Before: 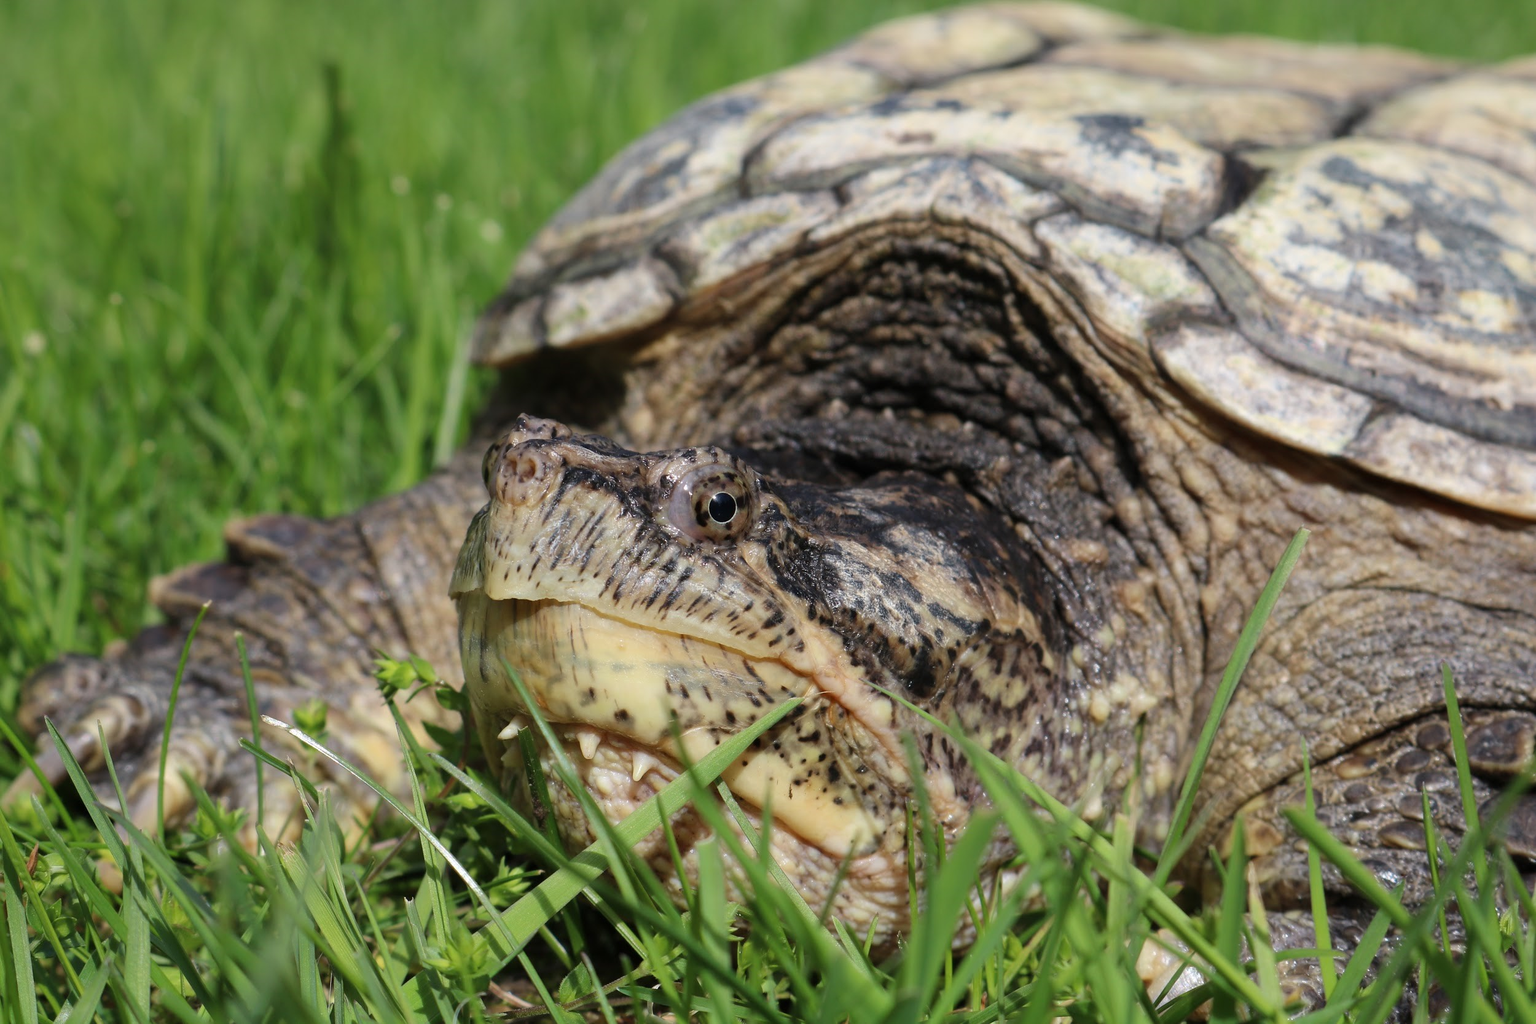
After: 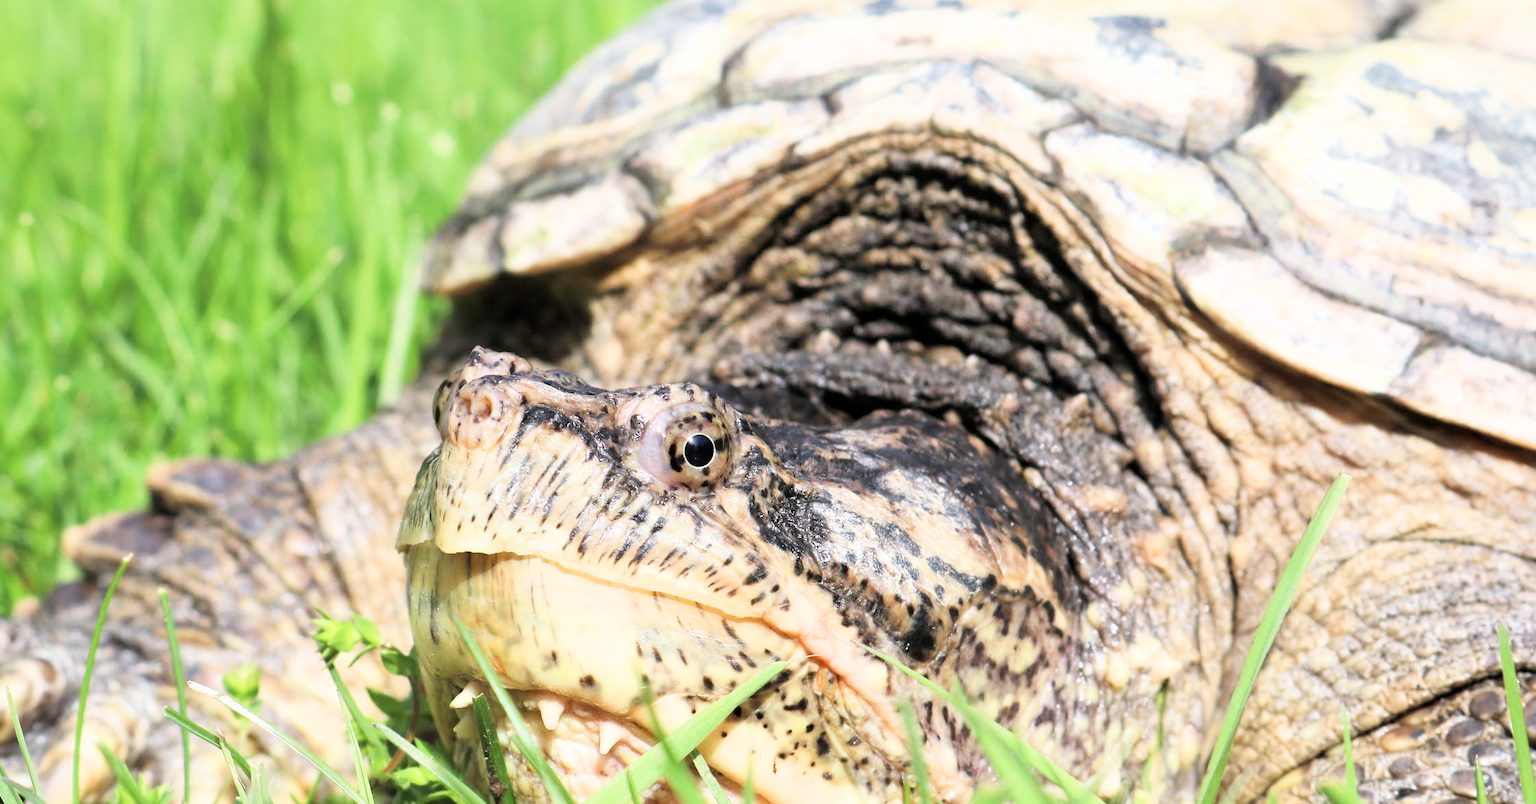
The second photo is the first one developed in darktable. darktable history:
exposure: black level correction 0, exposure 1.963 EV, compensate highlight preservation false
filmic rgb: black relative exposure -7.76 EV, white relative exposure 4.4 EV, target black luminance 0%, hardness 3.76, latitude 50.63%, contrast 1.07, highlights saturation mix 9.95%, shadows ↔ highlights balance -0.261%
crop: left 6.01%, top 9.951%, right 3.822%, bottom 19.233%
